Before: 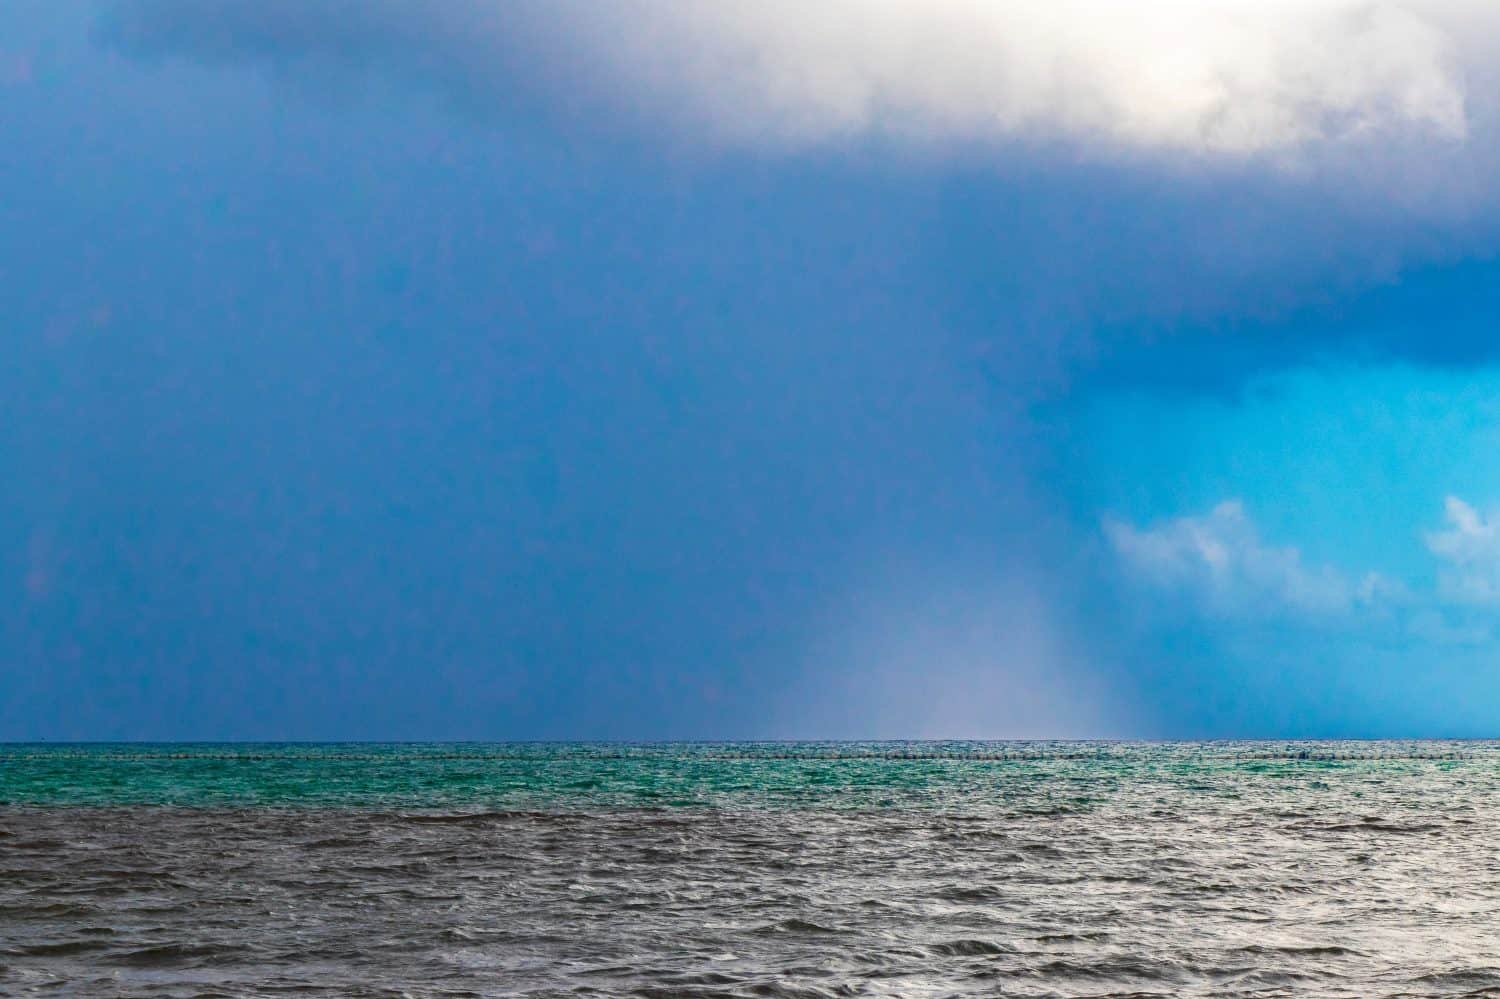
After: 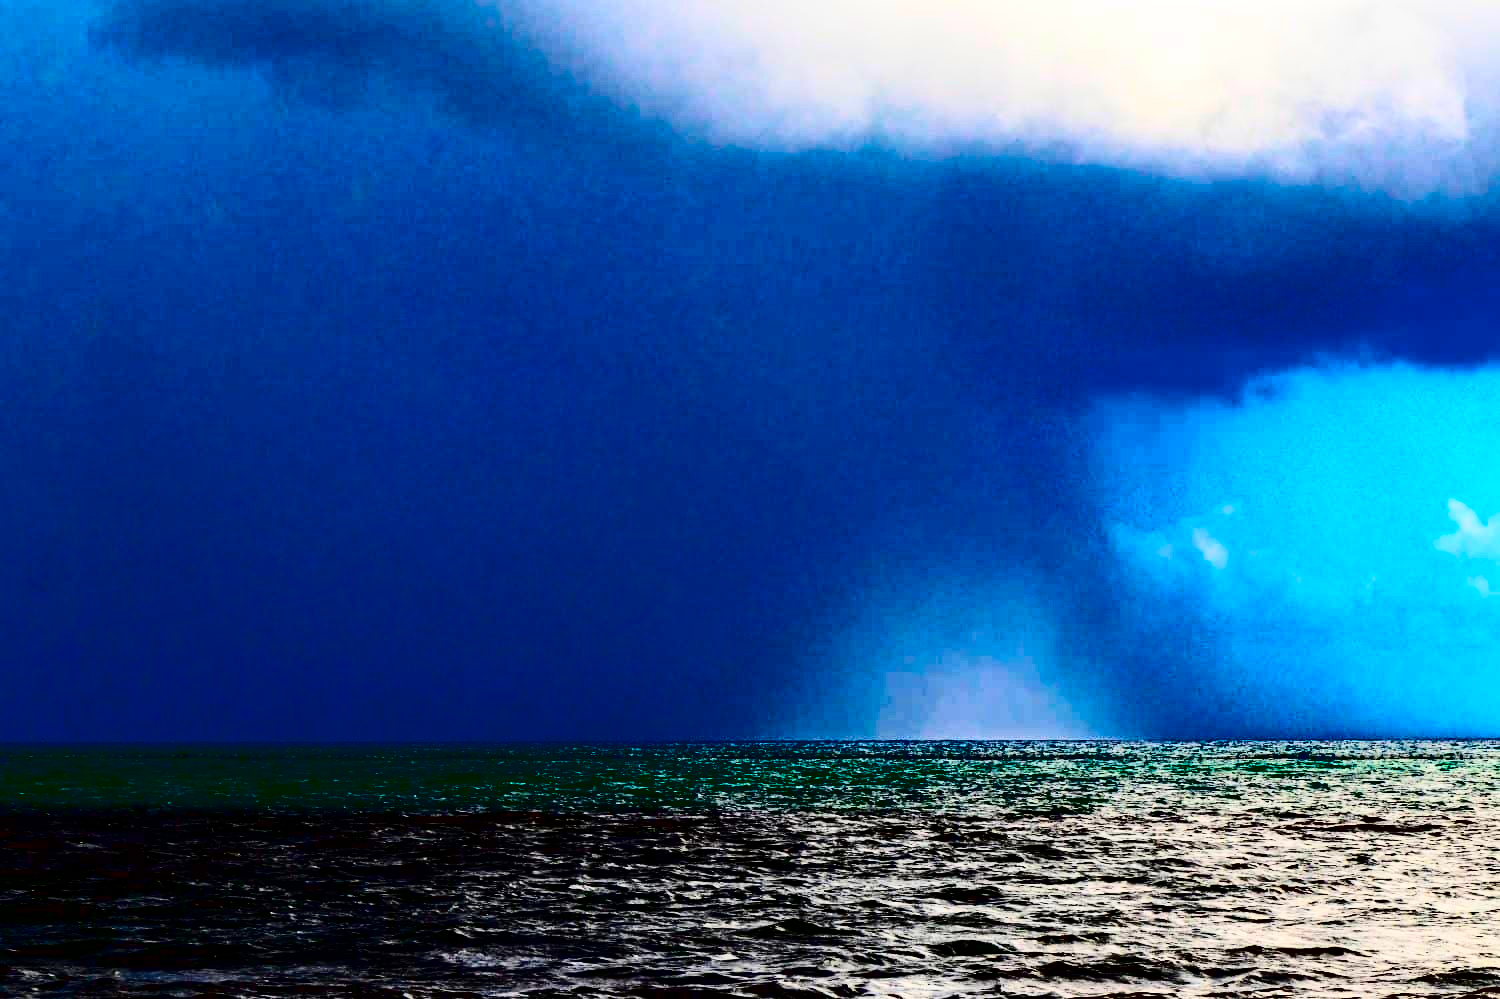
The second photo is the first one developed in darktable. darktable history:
contrast brightness saturation: contrast 0.776, brightness -0.99, saturation 0.994
